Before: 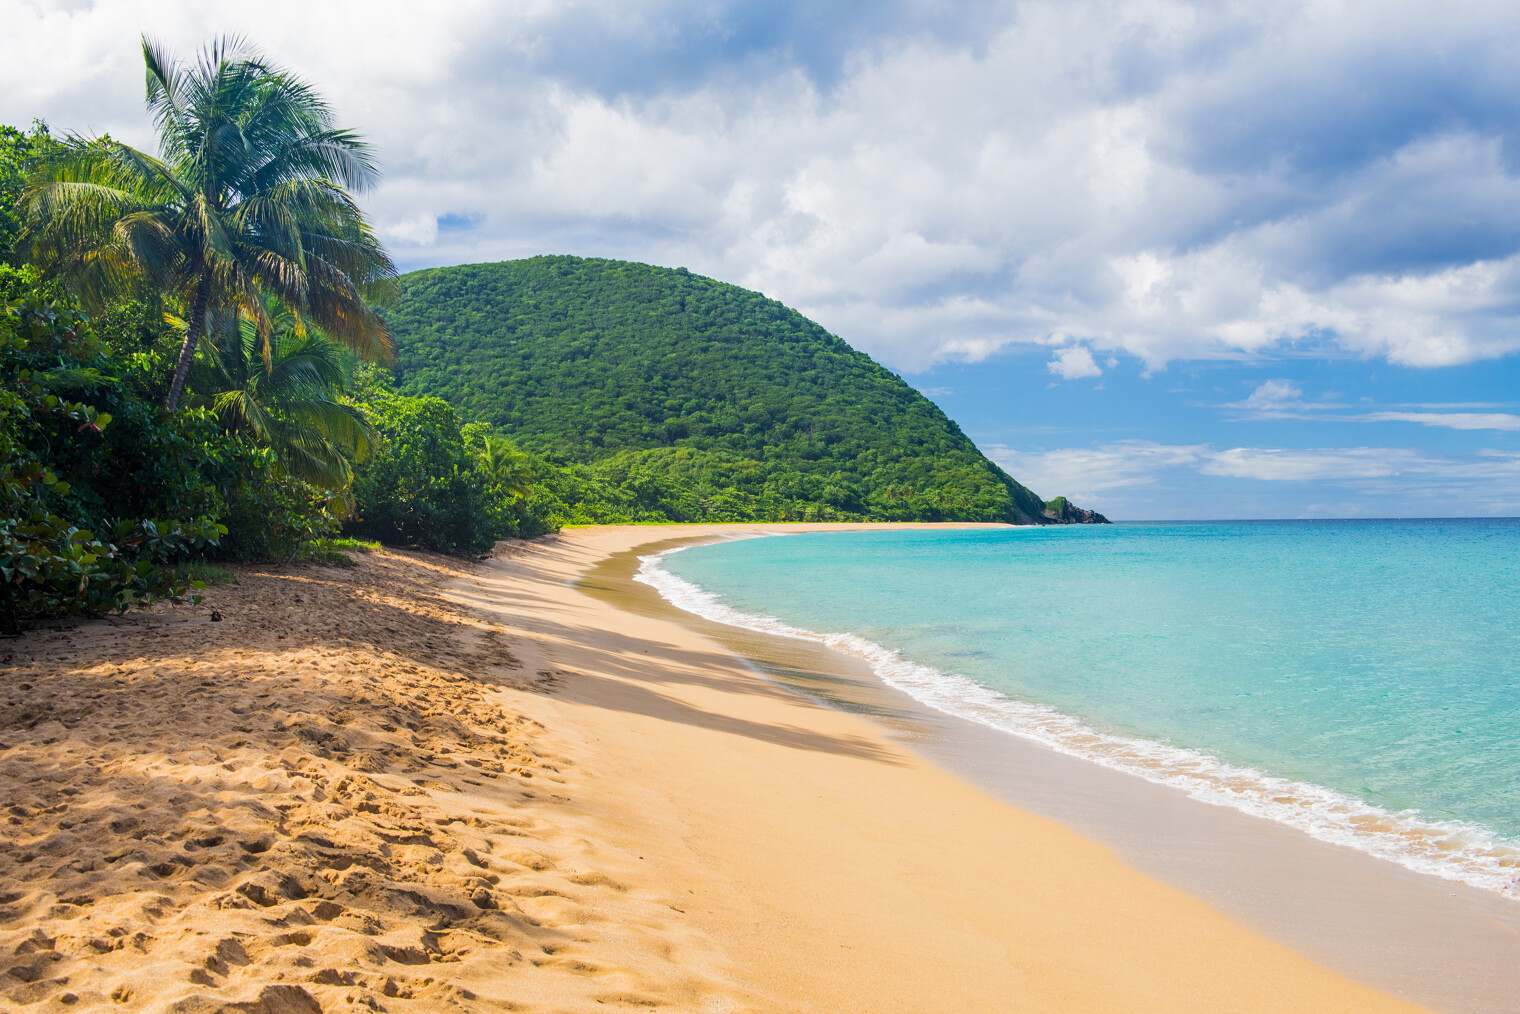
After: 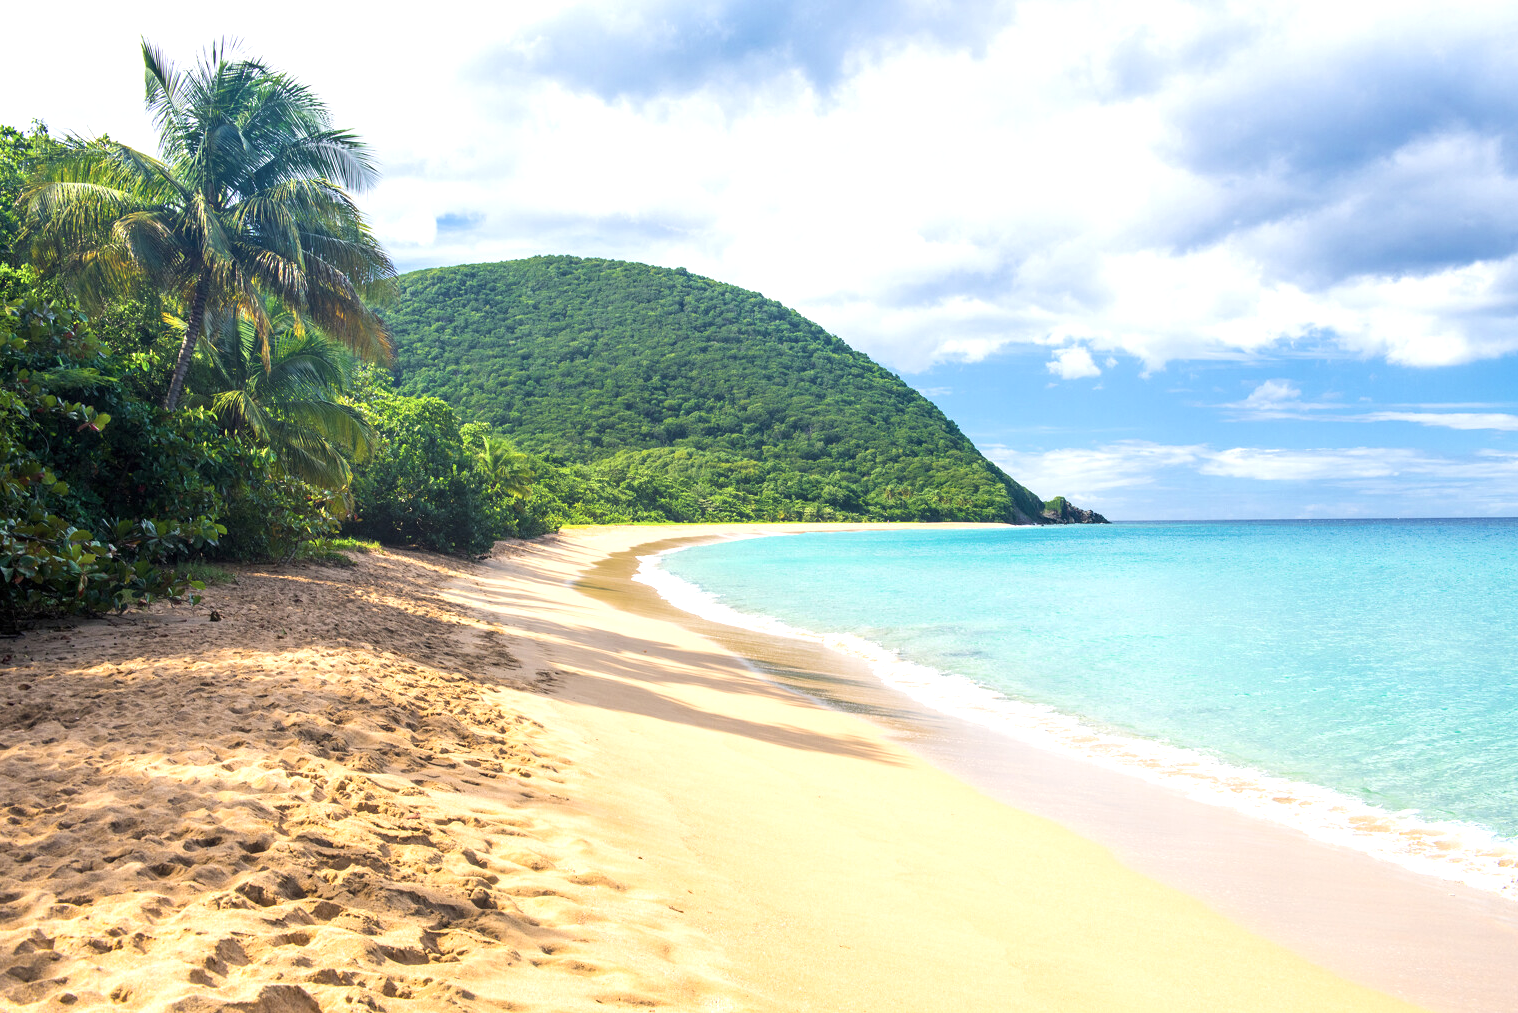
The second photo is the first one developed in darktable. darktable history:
exposure: black level correction 0, exposure 0.7 EV, compensate exposure bias true, compensate highlight preservation false
crop and rotate: left 0.126%
contrast brightness saturation: saturation -0.17
